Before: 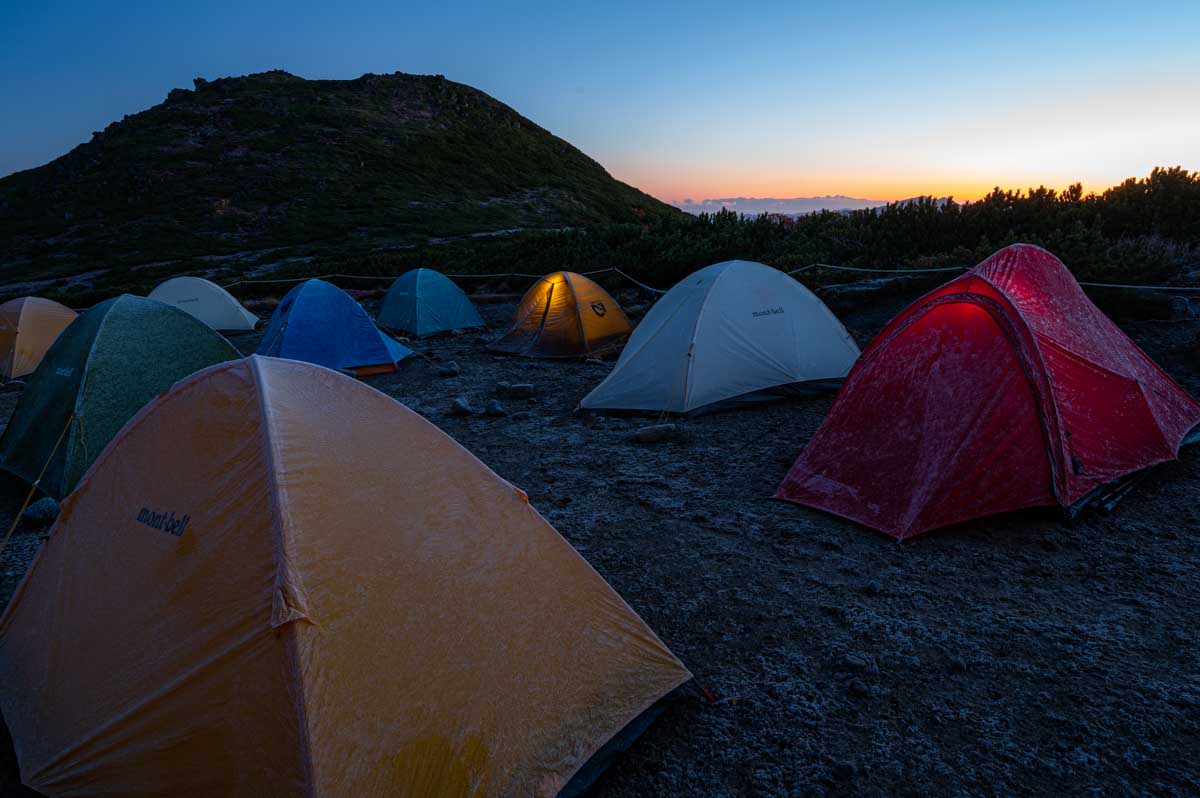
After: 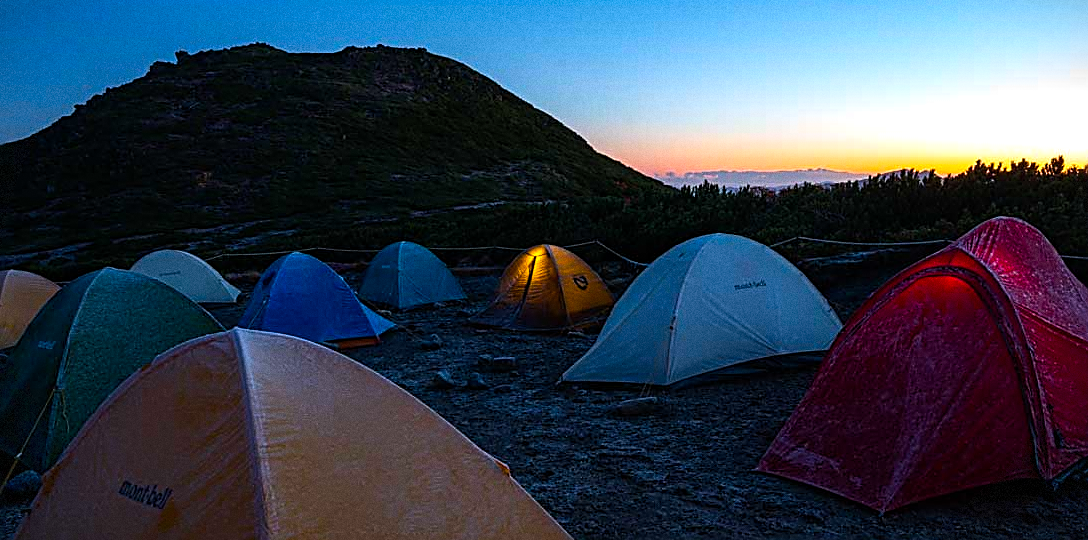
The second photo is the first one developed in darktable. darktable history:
crop: left 1.509%, top 3.452%, right 7.696%, bottom 28.452%
sharpen: amount 0.75
vignetting: fall-off start 100%, brightness -0.406, saturation -0.3, width/height ratio 1.324, dithering 8-bit output, unbound false
tone equalizer: -8 EV -0.417 EV, -7 EV -0.389 EV, -6 EV -0.333 EV, -5 EV -0.222 EV, -3 EV 0.222 EV, -2 EV 0.333 EV, -1 EV 0.389 EV, +0 EV 0.417 EV, edges refinement/feathering 500, mask exposure compensation -1.57 EV, preserve details no
color balance rgb: perceptual saturation grading › global saturation 25%, global vibrance 20%
grain: on, module defaults
white balance: emerald 1
